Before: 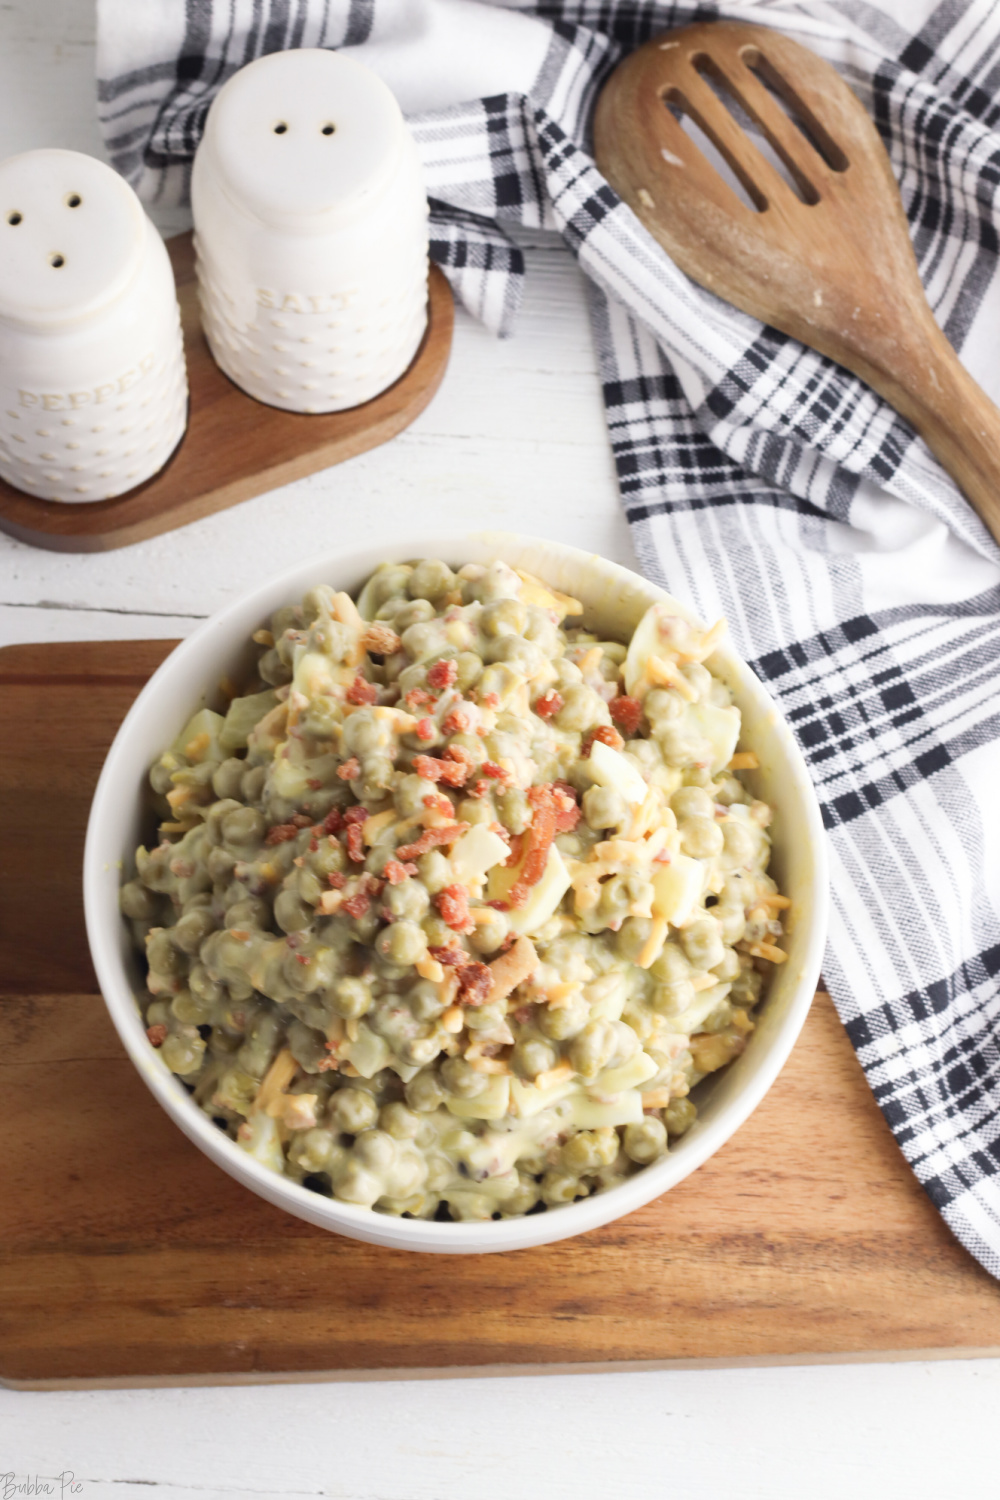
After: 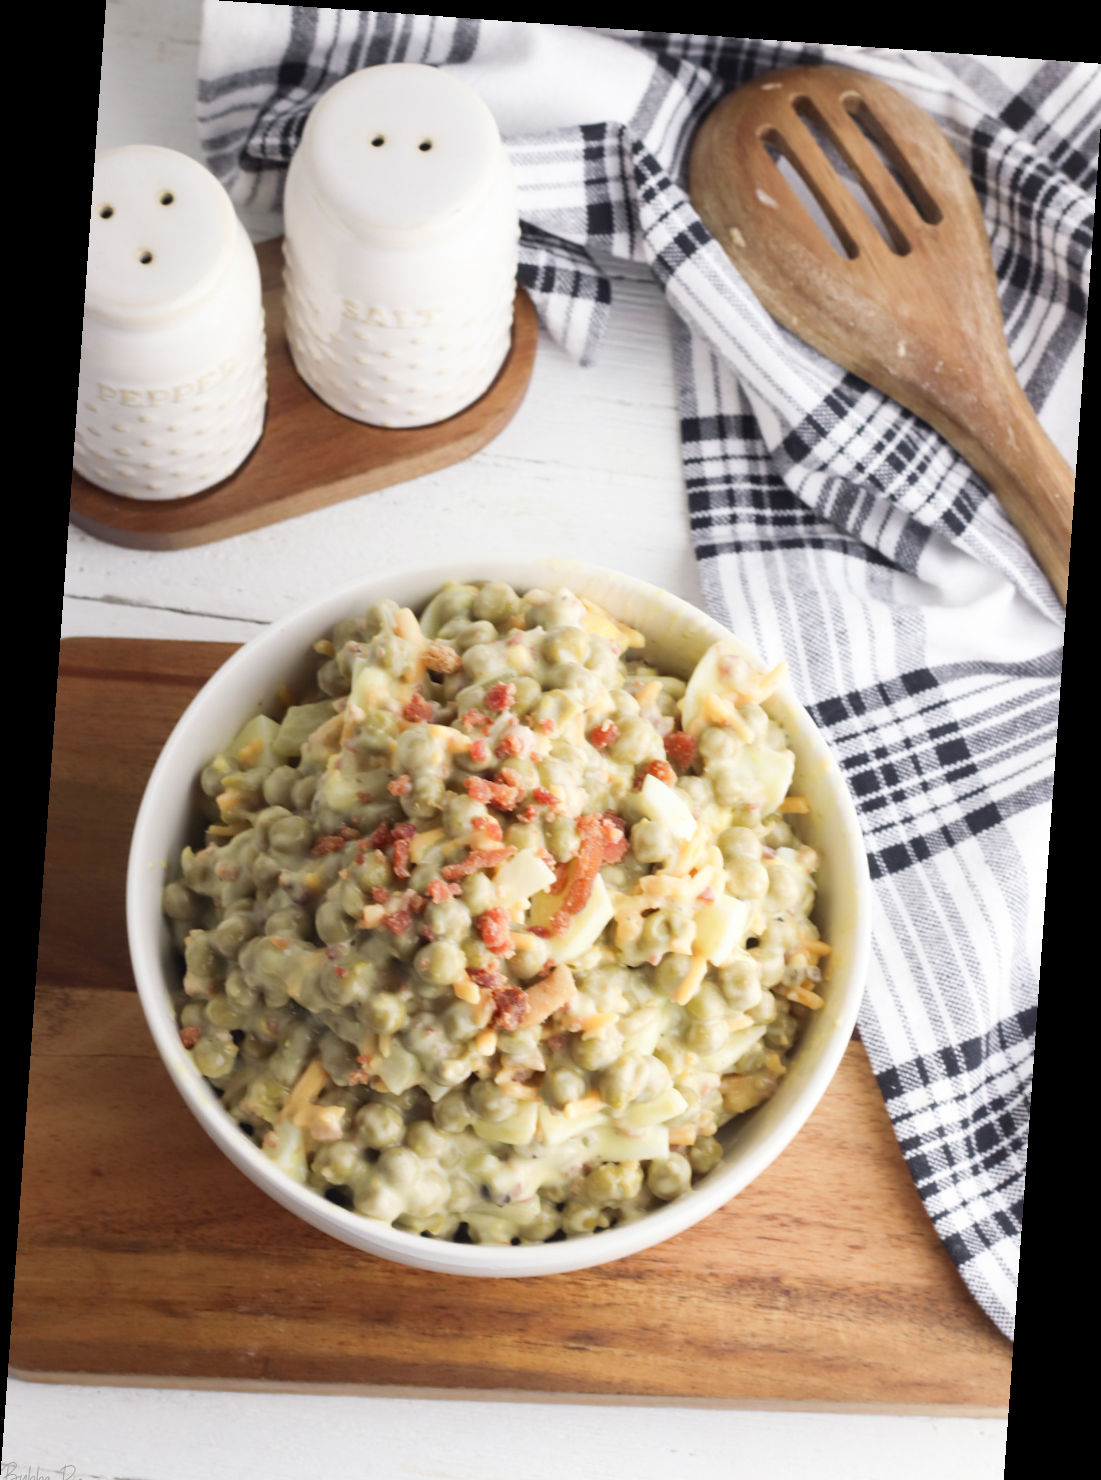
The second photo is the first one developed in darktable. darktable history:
crop: top 0.448%, right 0.264%, bottom 5.045%
rotate and perspective: rotation 4.1°, automatic cropping off
